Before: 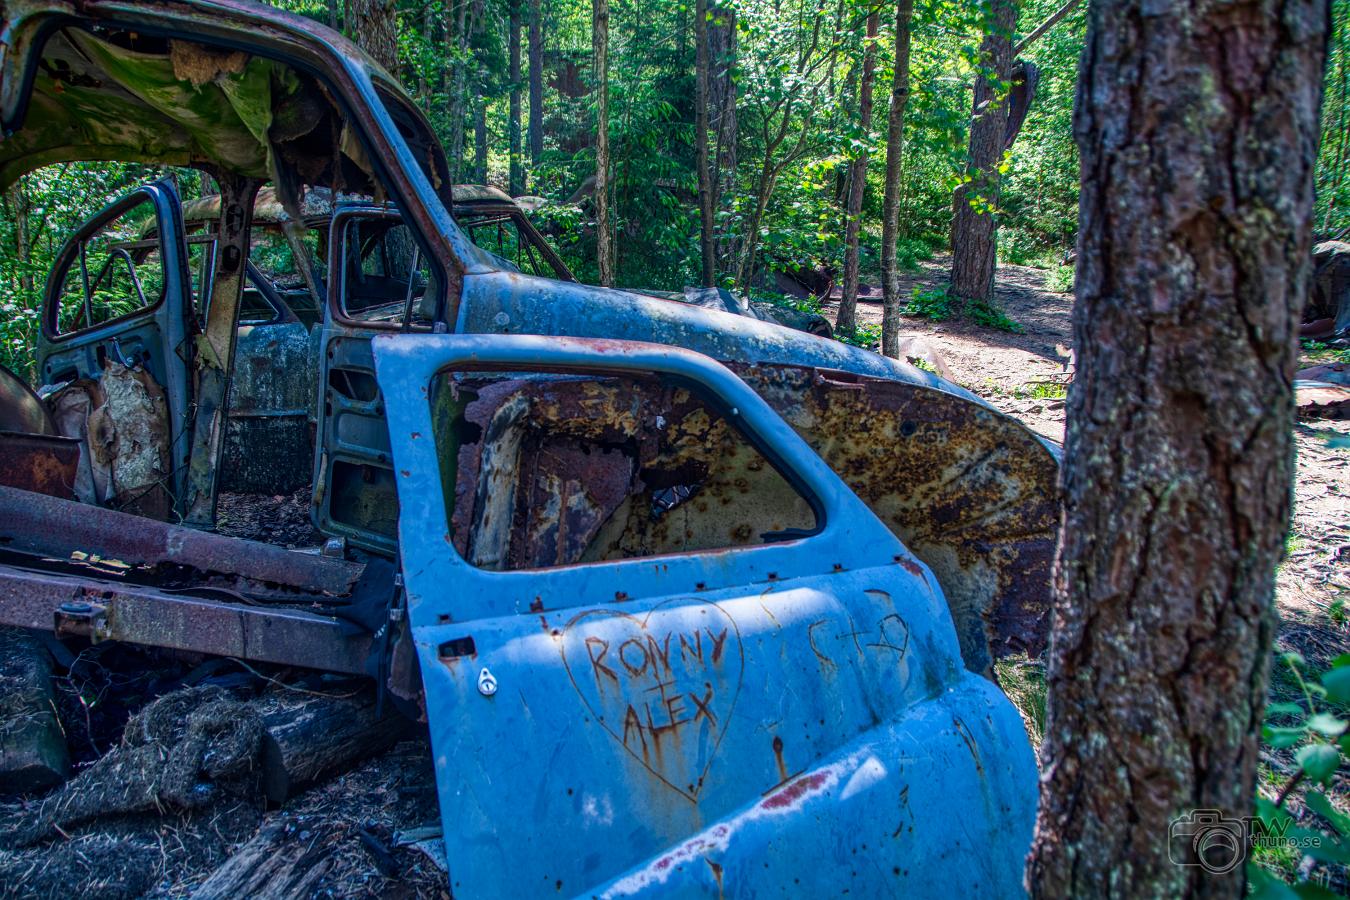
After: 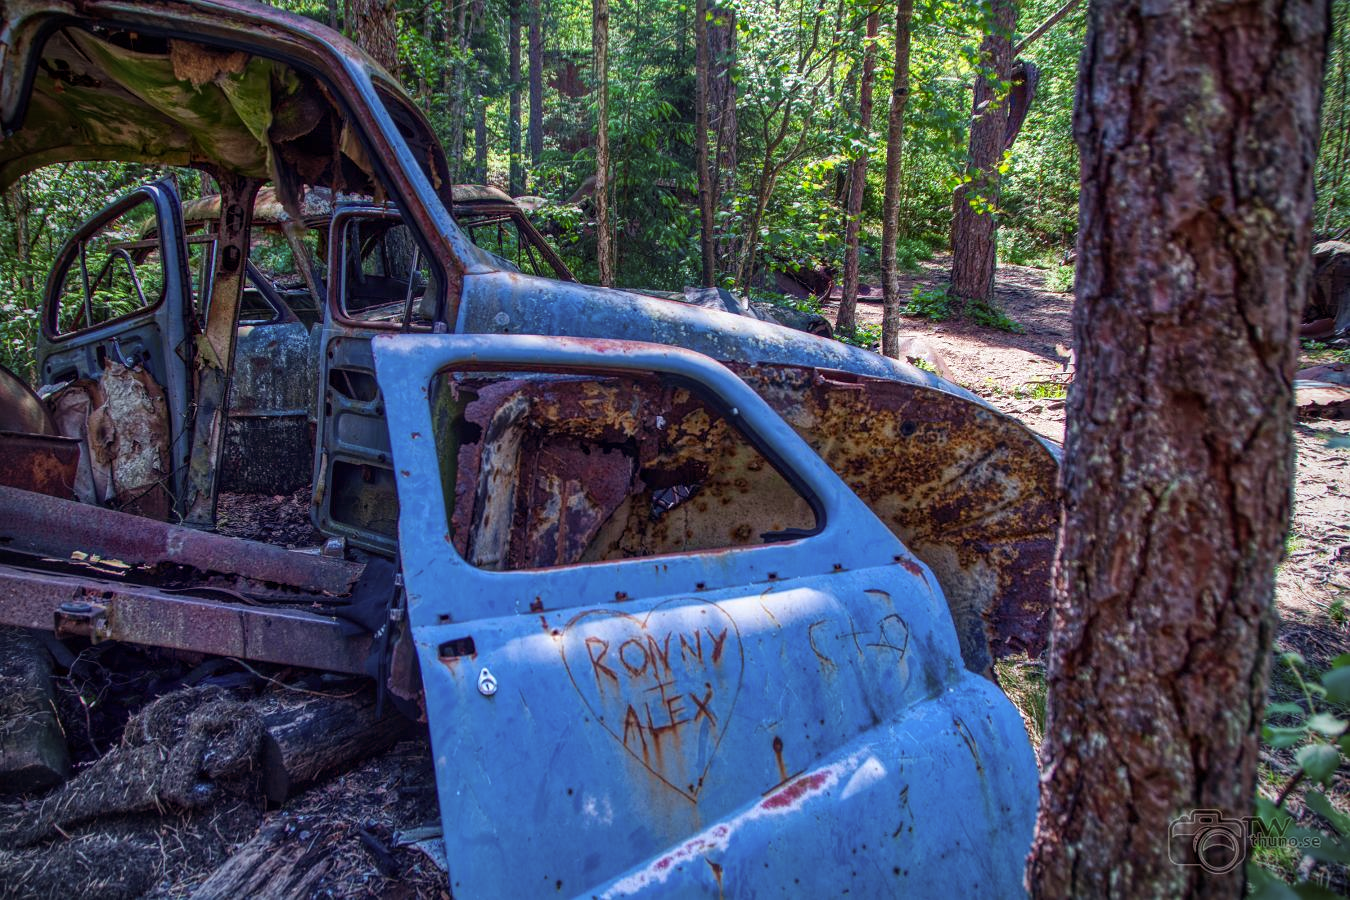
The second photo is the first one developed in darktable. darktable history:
rgb levels: mode RGB, independent channels, levels [[0, 0.474, 1], [0, 0.5, 1], [0, 0.5, 1]]
vignetting: fall-off radius 60.92%
